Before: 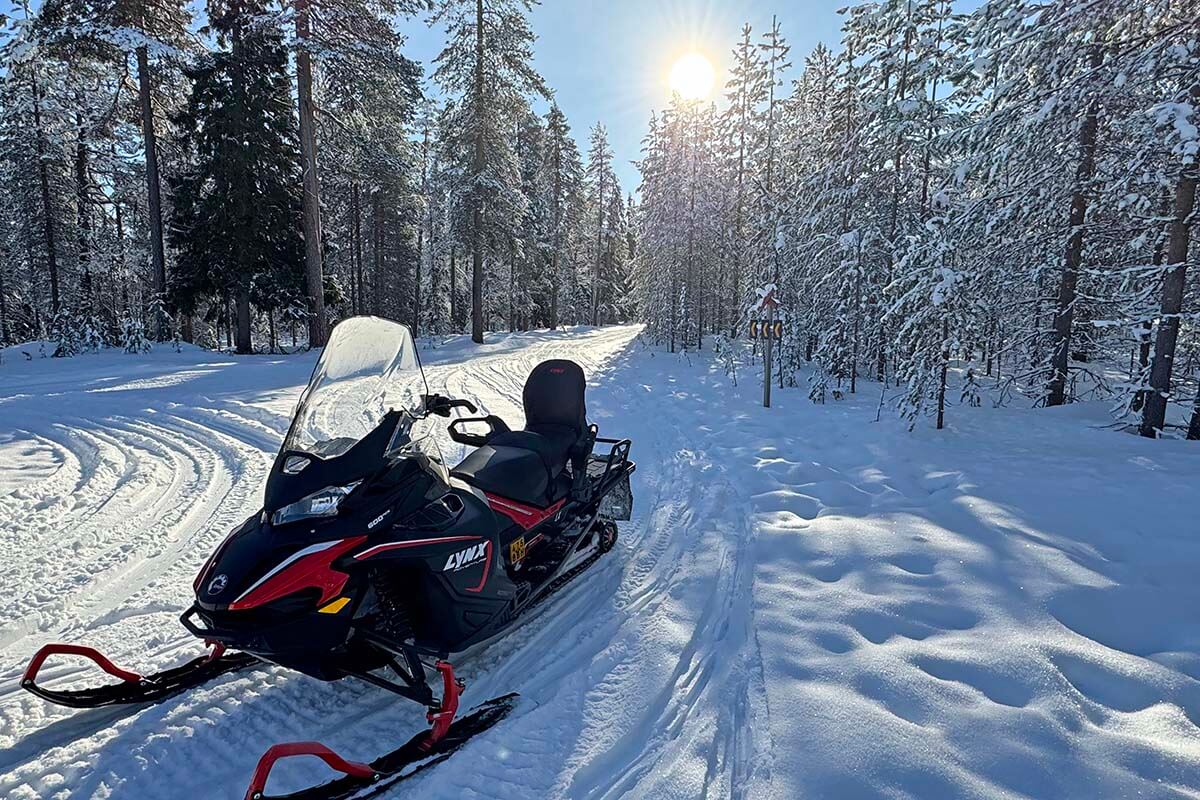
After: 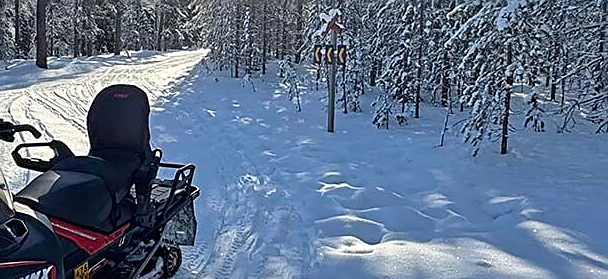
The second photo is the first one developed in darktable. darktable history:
sharpen: on, module defaults
crop: left 36.367%, top 34.385%, right 12.95%, bottom 30.73%
